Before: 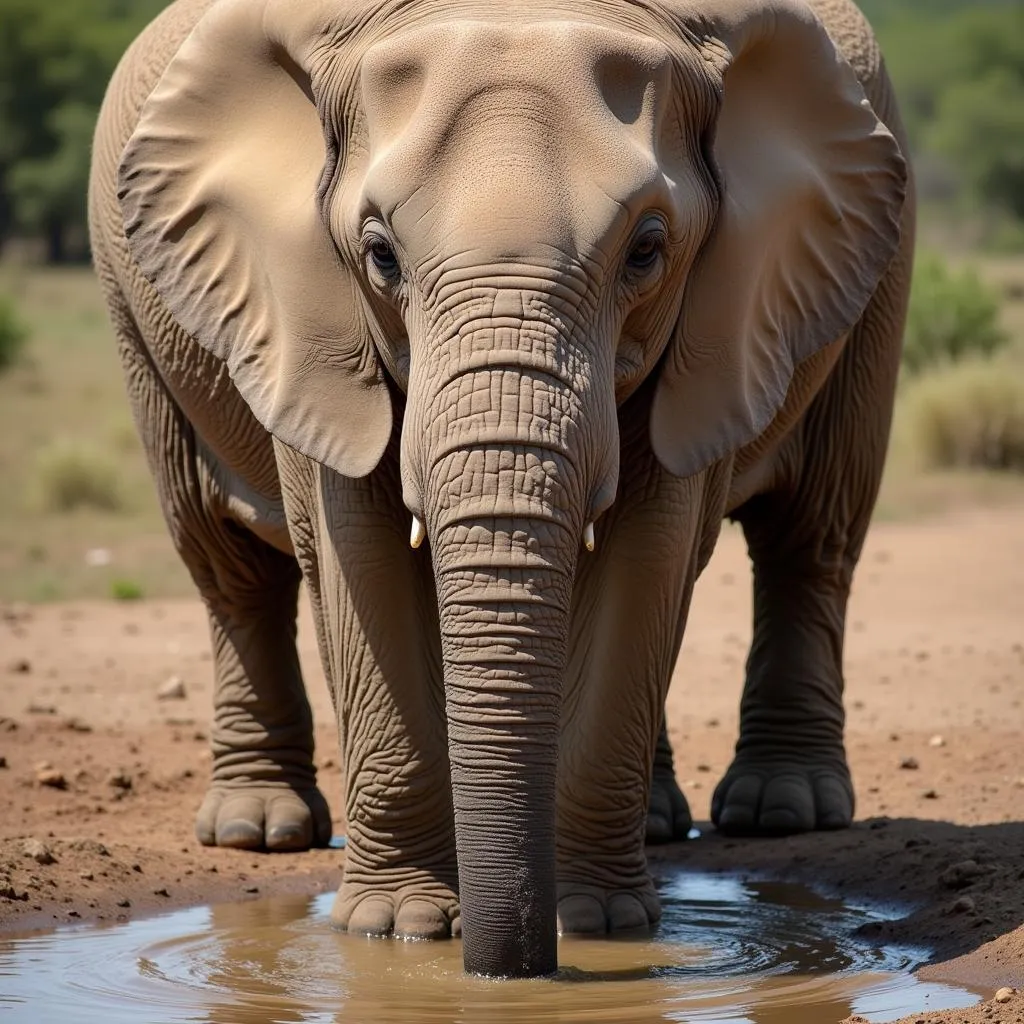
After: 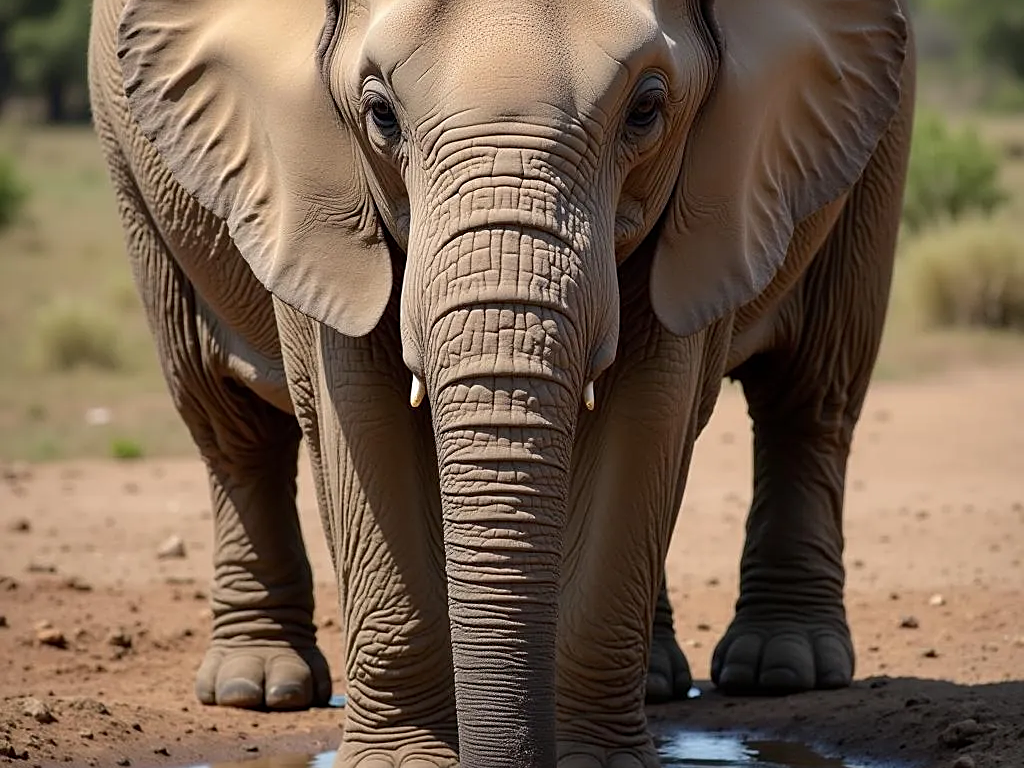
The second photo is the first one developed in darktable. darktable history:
sharpen: on, module defaults
crop: top 13.819%, bottom 11.169%
